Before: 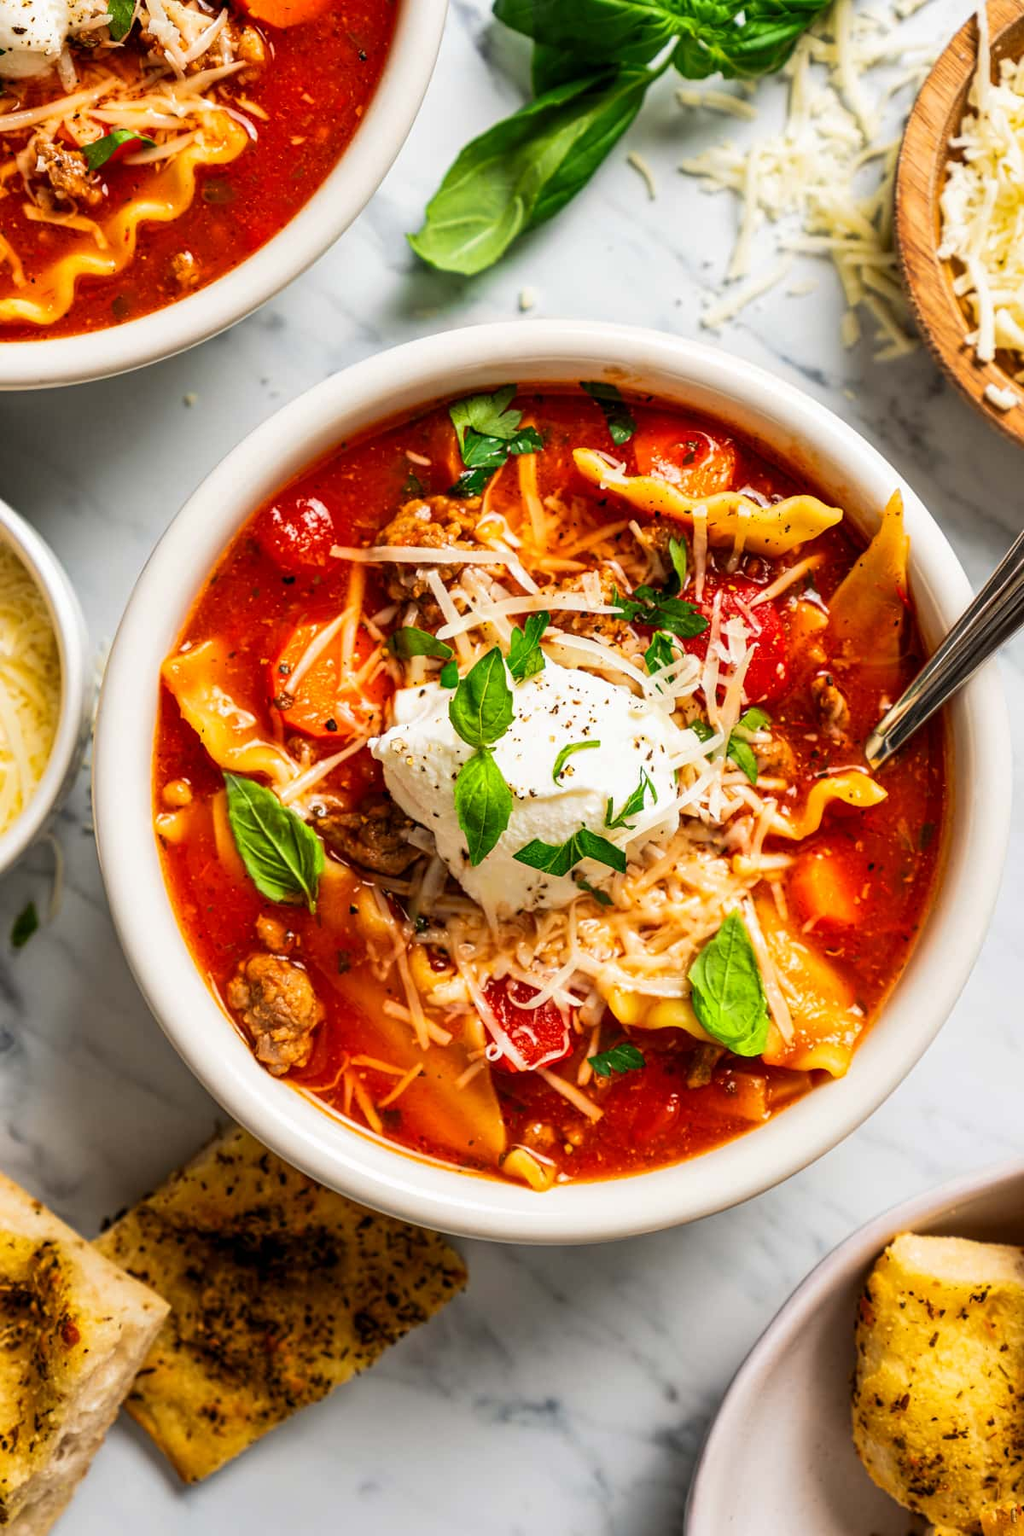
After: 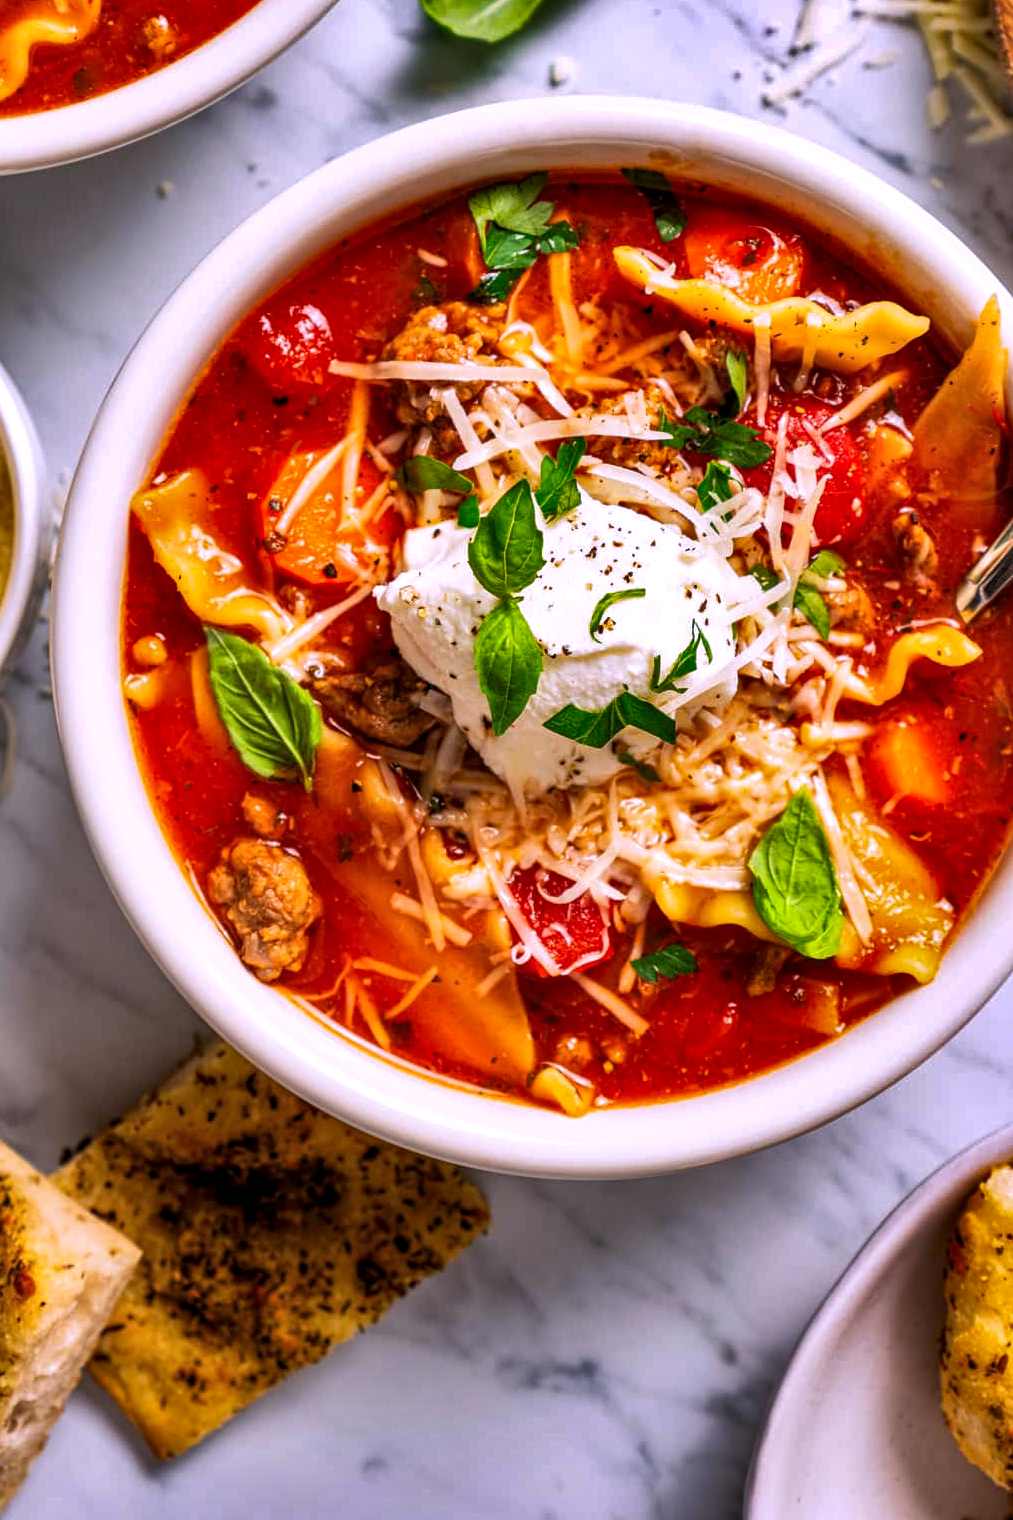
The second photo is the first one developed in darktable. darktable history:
crop and rotate: left 4.842%, top 15.51%, right 10.668%
local contrast: highlights 100%, shadows 100%, detail 120%, midtone range 0.2
shadows and highlights: shadows 20.91, highlights -82.73, soften with gaussian
white balance: red 1.042, blue 1.17
